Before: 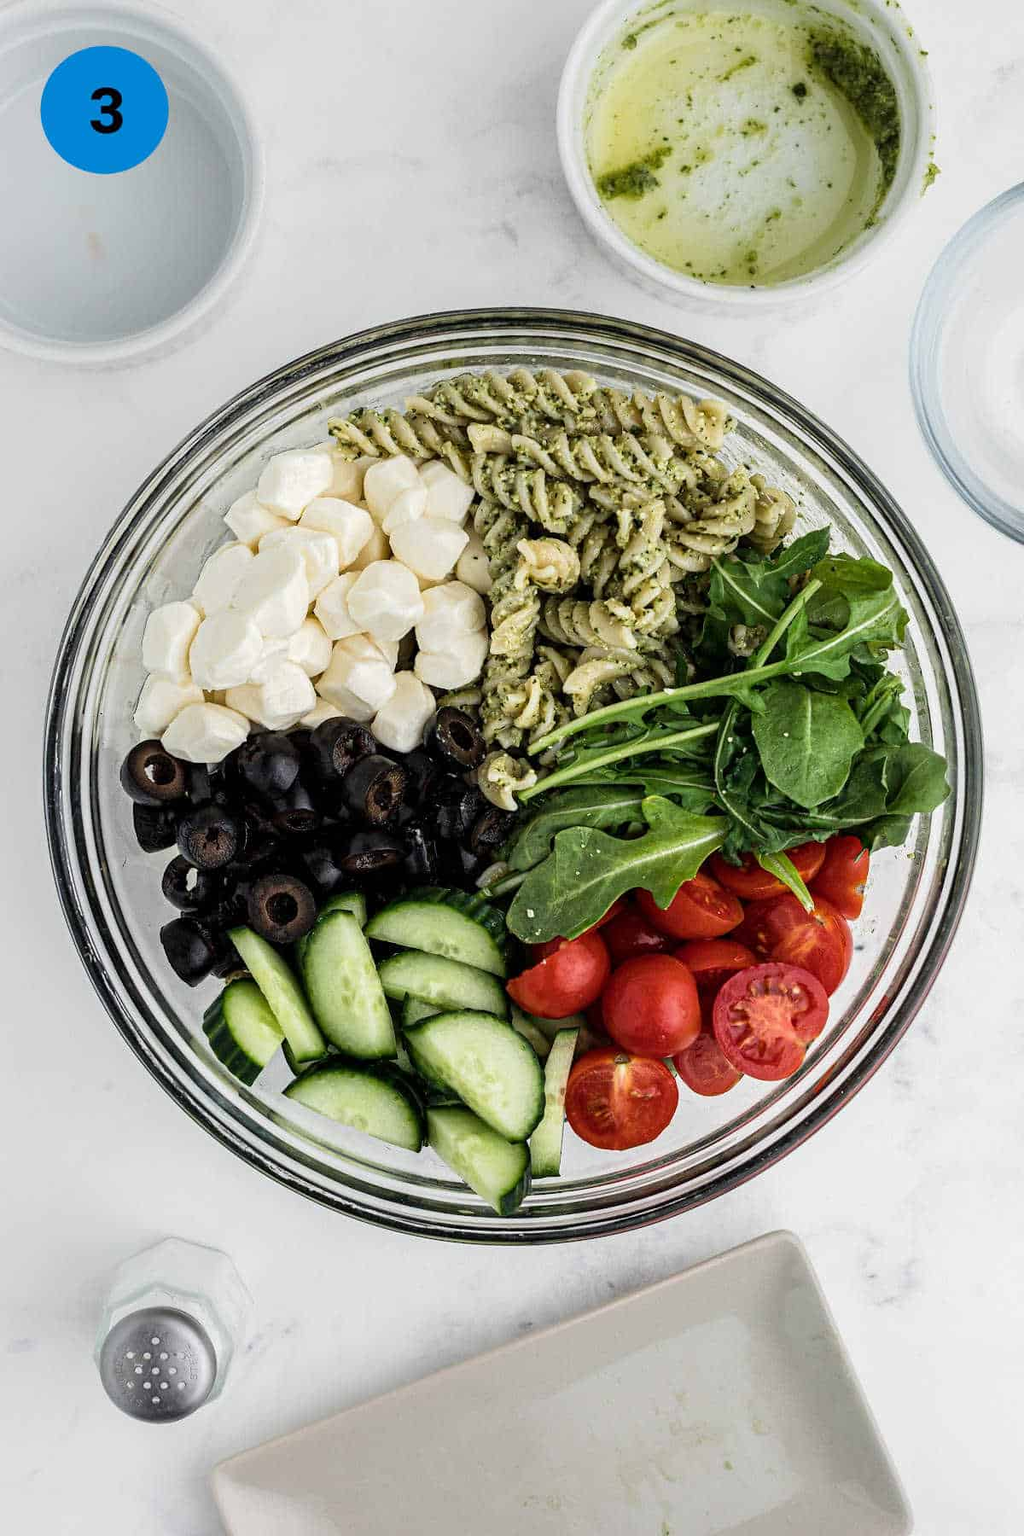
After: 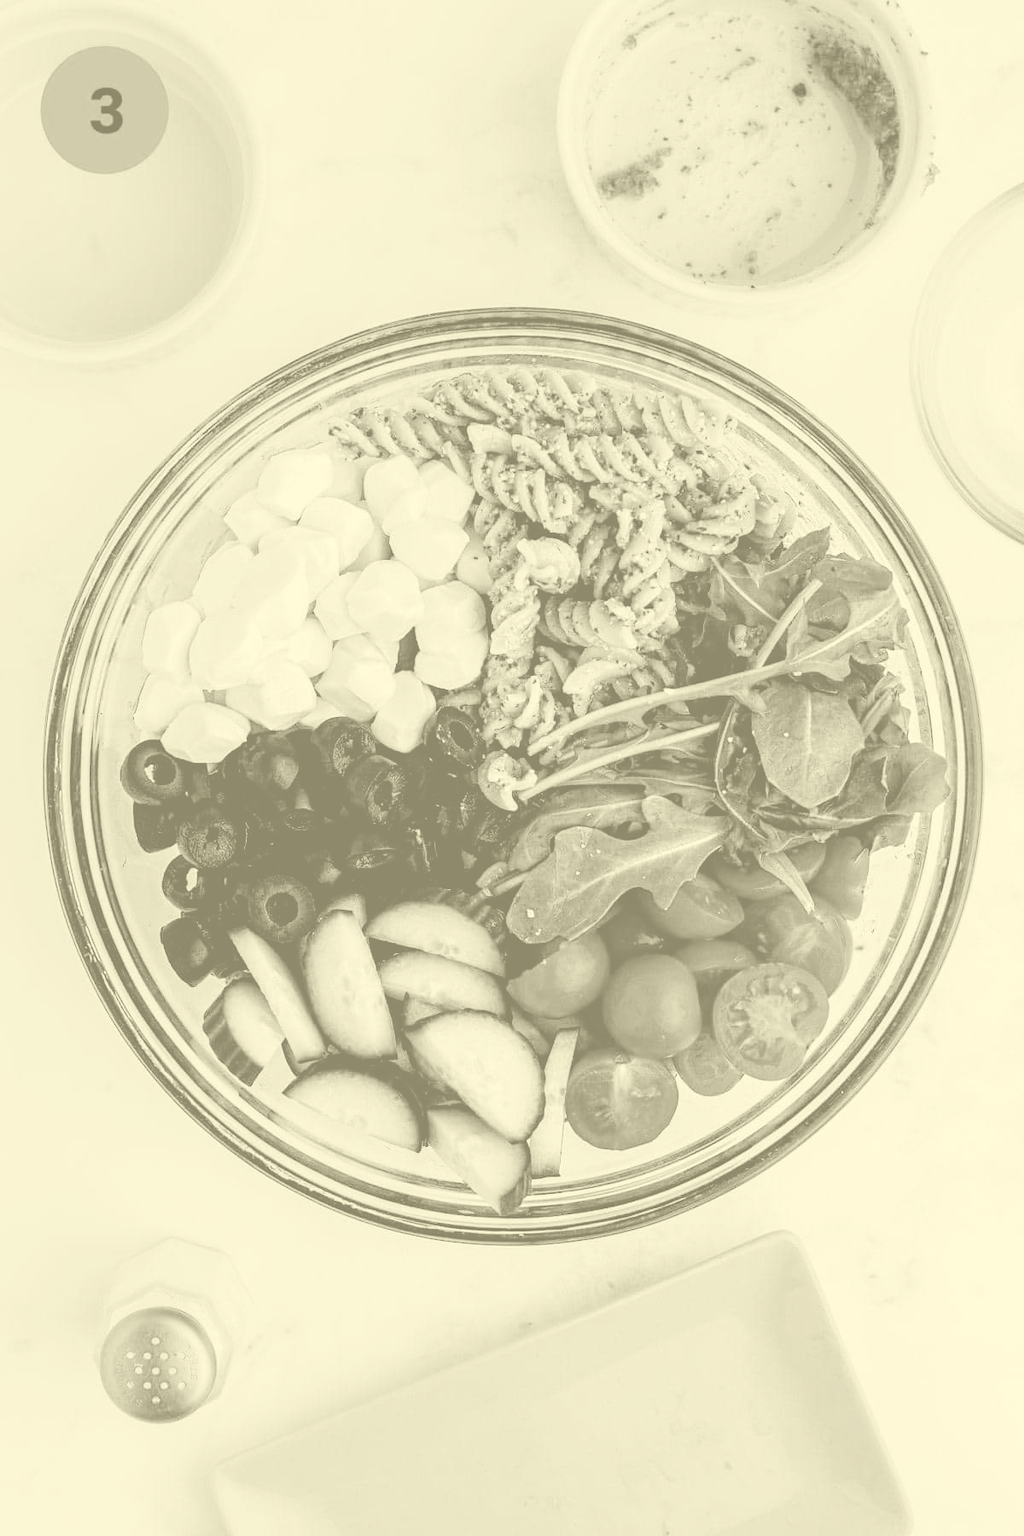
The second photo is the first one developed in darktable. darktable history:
filmic rgb: black relative exposure -7.65 EV, white relative exposure 4.56 EV, hardness 3.61
colorize: hue 43.2°, saturation 40%, version 1
